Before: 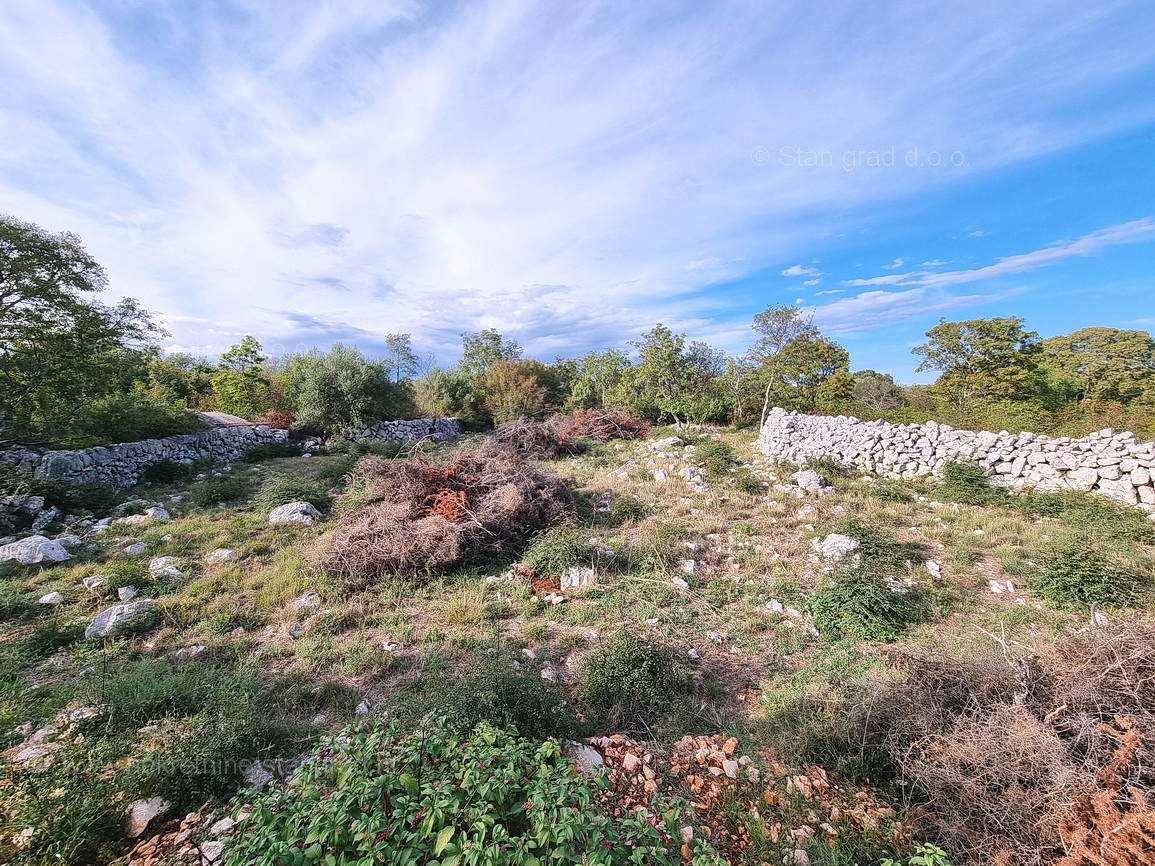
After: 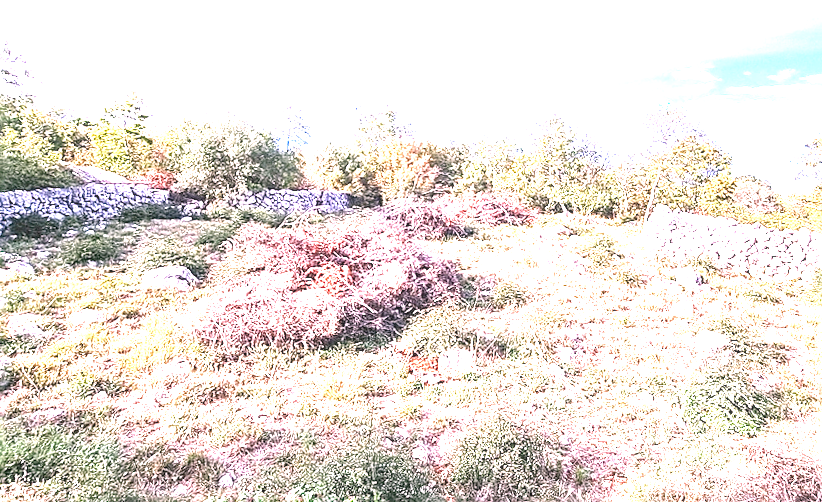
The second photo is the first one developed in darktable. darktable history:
crop and rotate: angle -3.37°, left 9.79%, top 20.73%, right 12.42%, bottom 11.82%
white balance: red 1.188, blue 1.11
exposure: black level correction 0, exposure 2.327 EV, compensate exposure bias true, compensate highlight preservation false
tone curve: curves: ch0 [(0, 0) (0.003, 0.012) (0.011, 0.015) (0.025, 0.027) (0.044, 0.045) (0.069, 0.064) (0.1, 0.093) (0.136, 0.133) (0.177, 0.177) (0.224, 0.221) (0.277, 0.272) (0.335, 0.342) (0.399, 0.398) (0.468, 0.462) (0.543, 0.547) (0.623, 0.624) (0.709, 0.711) (0.801, 0.792) (0.898, 0.889) (1, 1)], preserve colors none
rotate and perspective: rotation 0.679°, lens shift (horizontal) 0.136, crop left 0.009, crop right 0.991, crop top 0.078, crop bottom 0.95
sharpen: amount 0.575
local contrast: detail 130%
